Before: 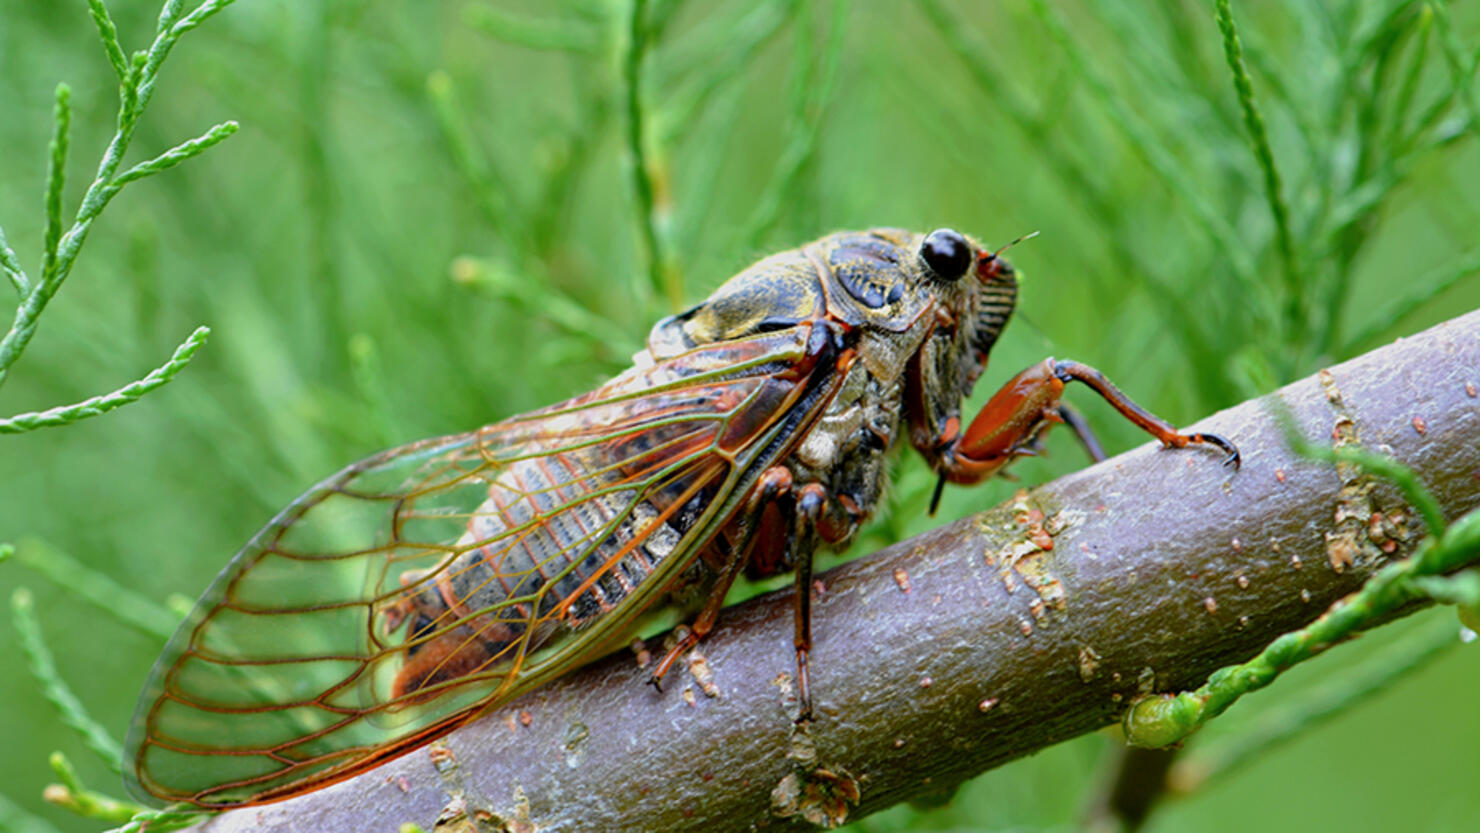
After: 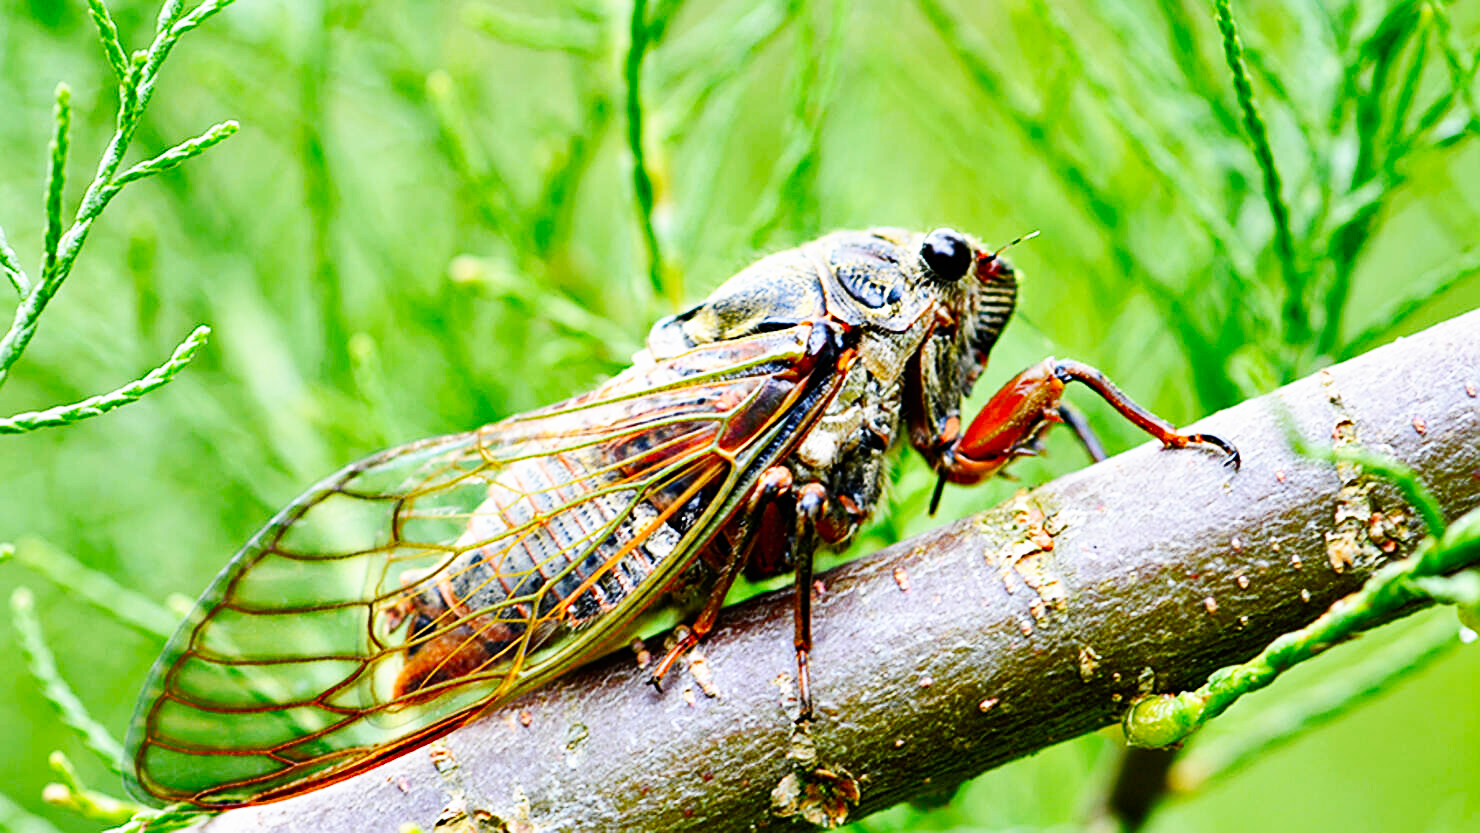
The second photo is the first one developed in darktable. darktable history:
shadows and highlights: soften with gaussian
sharpen: amount 0.495
base curve: curves: ch0 [(0, 0) (0.007, 0.004) (0.027, 0.03) (0.046, 0.07) (0.207, 0.54) (0.442, 0.872) (0.673, 0.972) (1, 1)], preserve colors none
